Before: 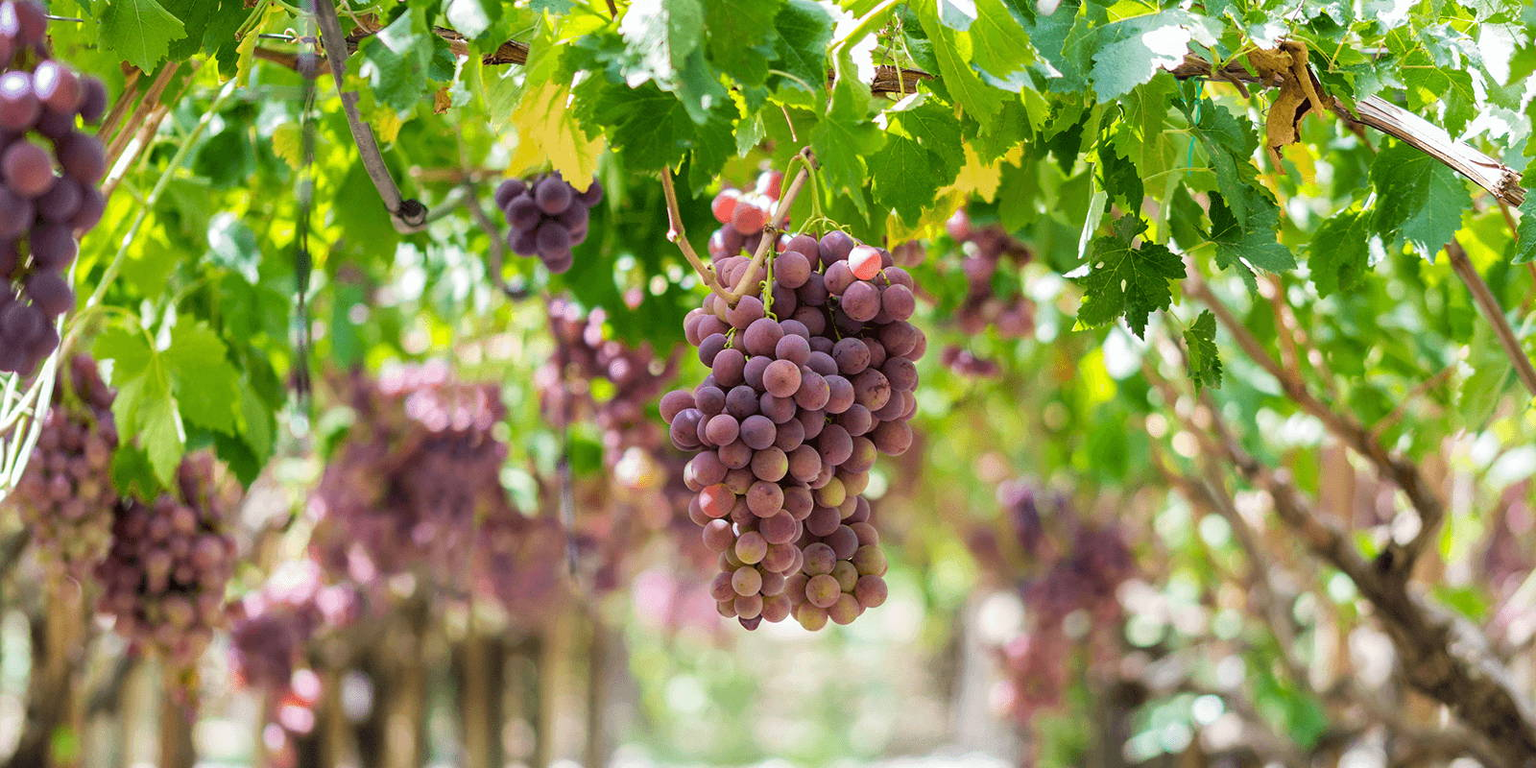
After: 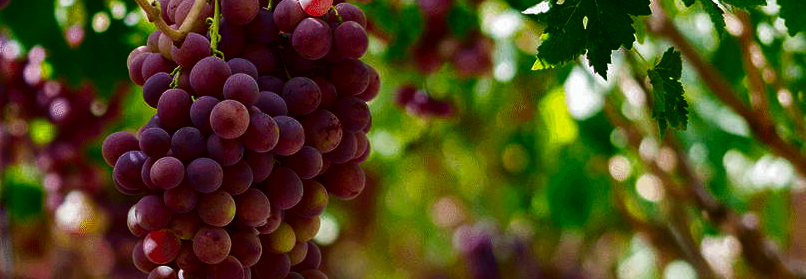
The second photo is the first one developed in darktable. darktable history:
crop: left 36.573%, top 34.423%, right 13.014%, bottom 30.605%
contrast brightness saturation: contrast 0.093, brightness -0.603, saturation 0.167
